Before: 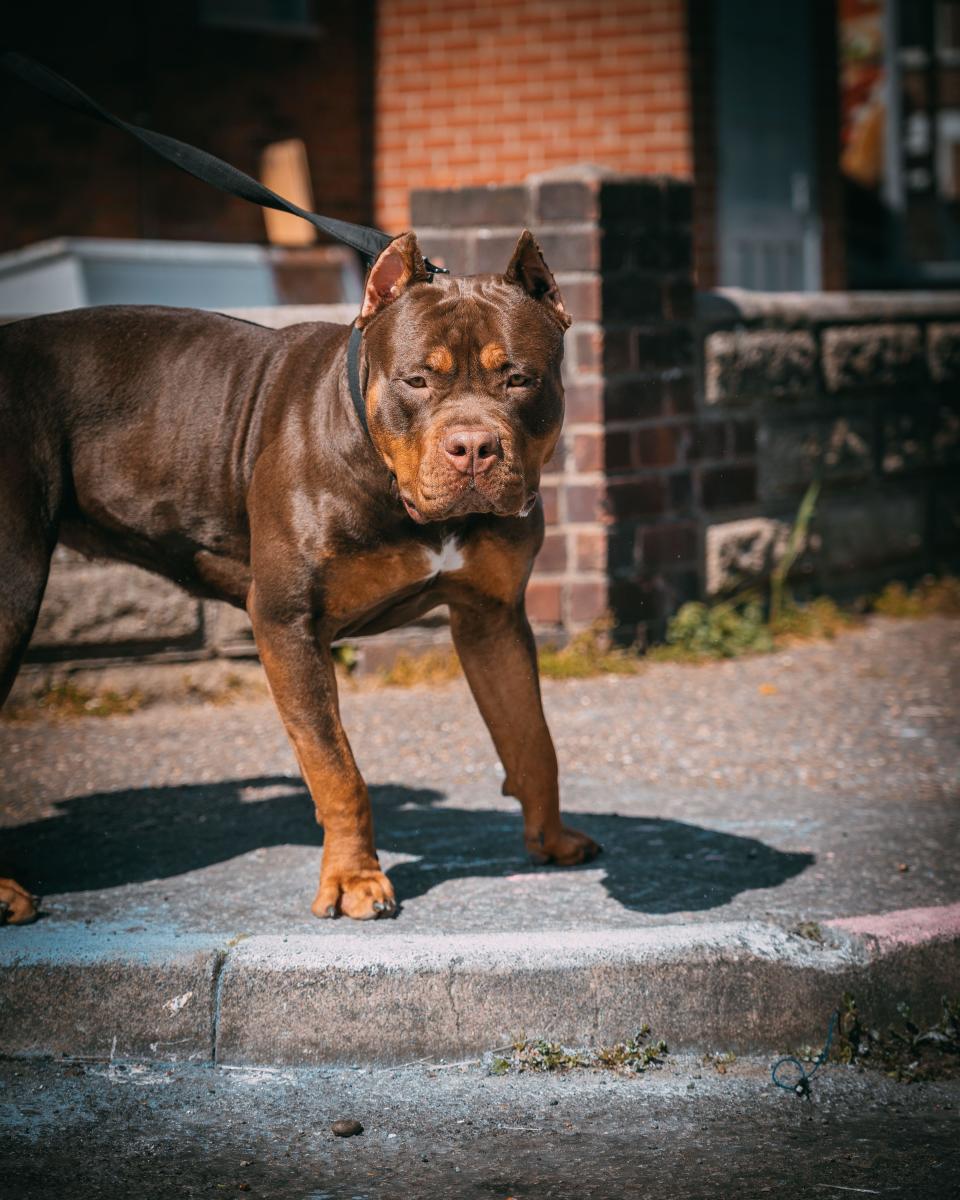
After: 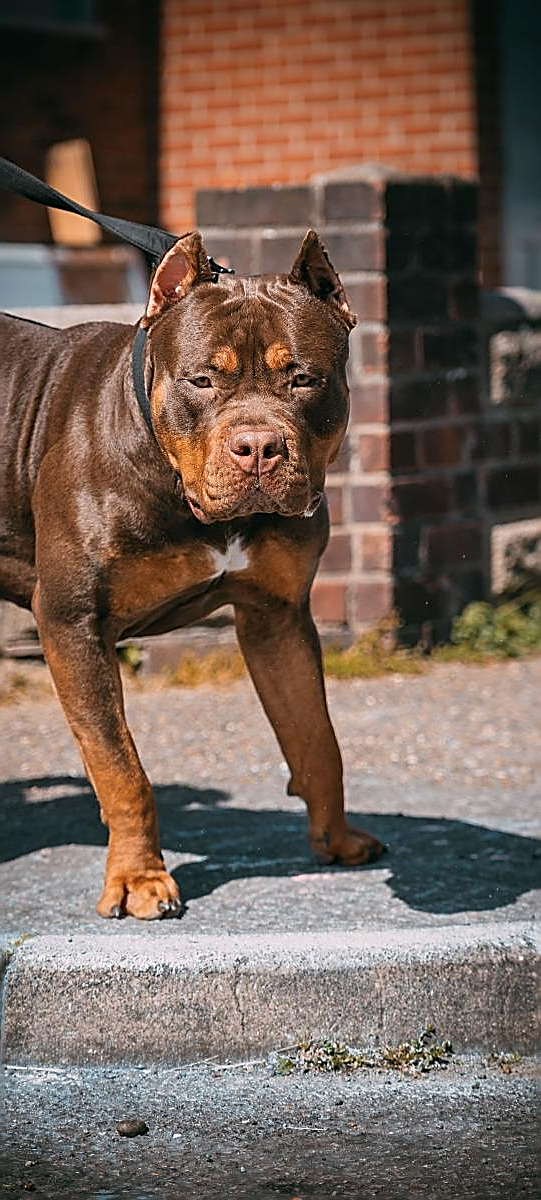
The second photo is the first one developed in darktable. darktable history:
crop and rotate: left 22.449%, right 21.144%
sharpen: radius 1.679, amount 1.306
